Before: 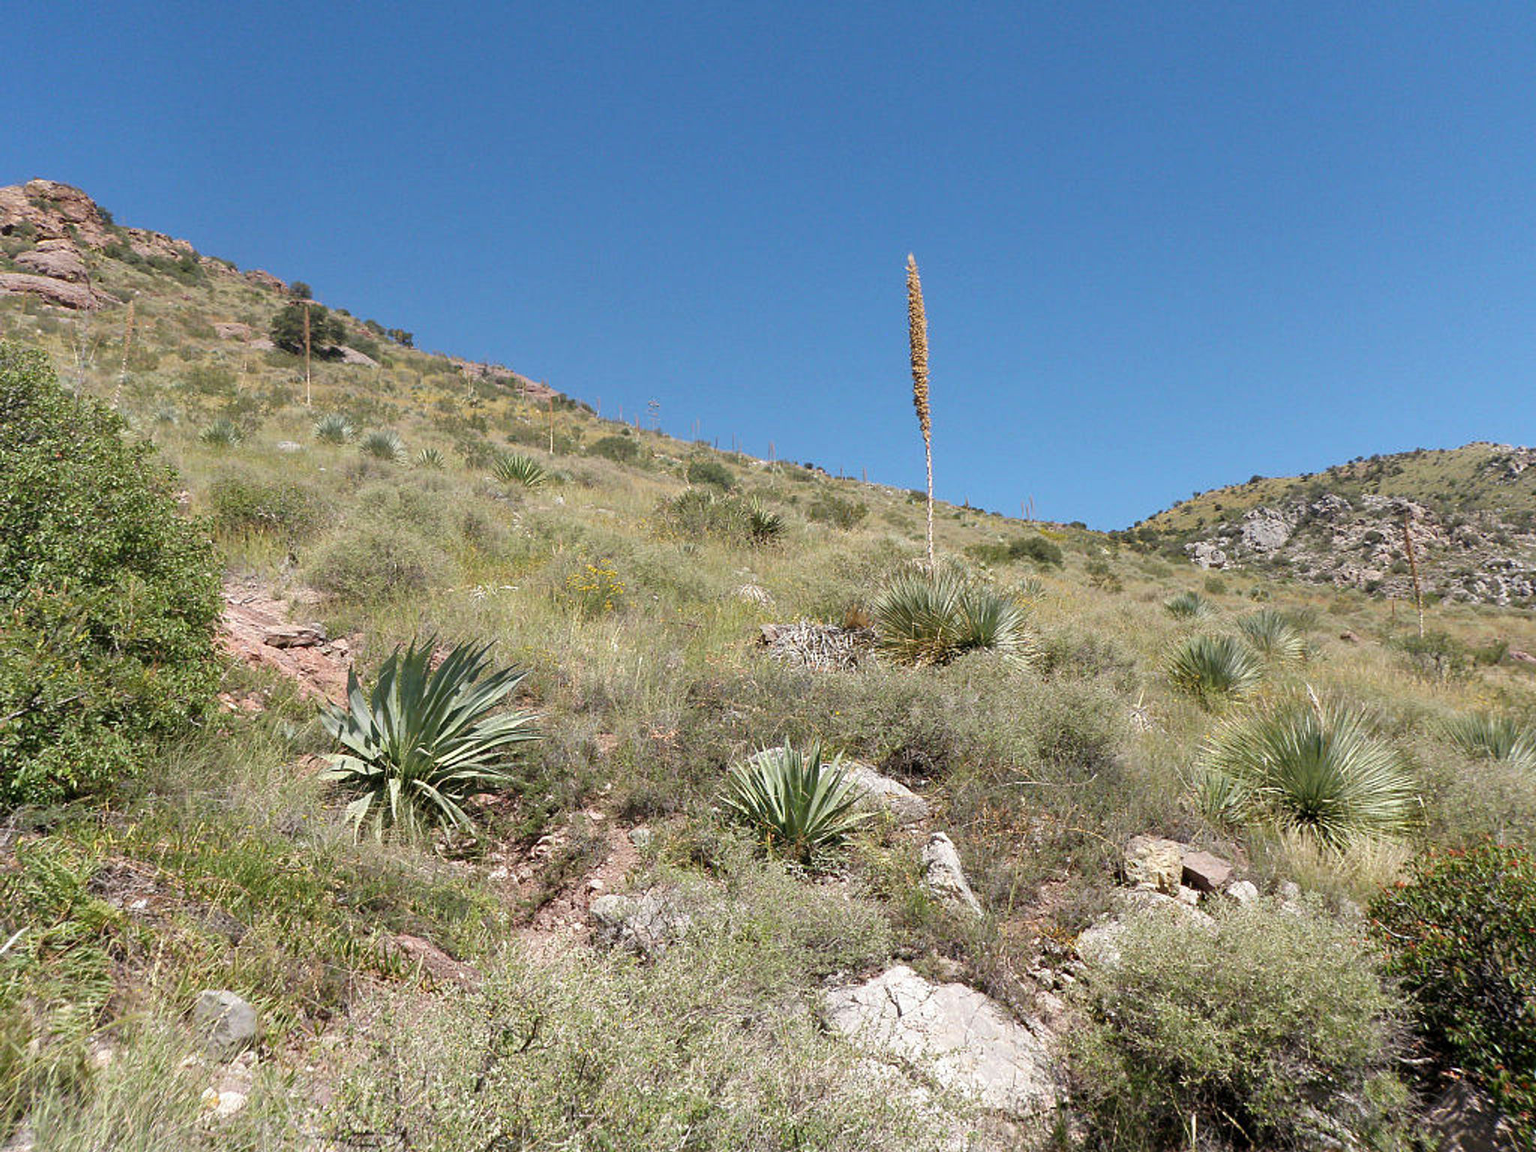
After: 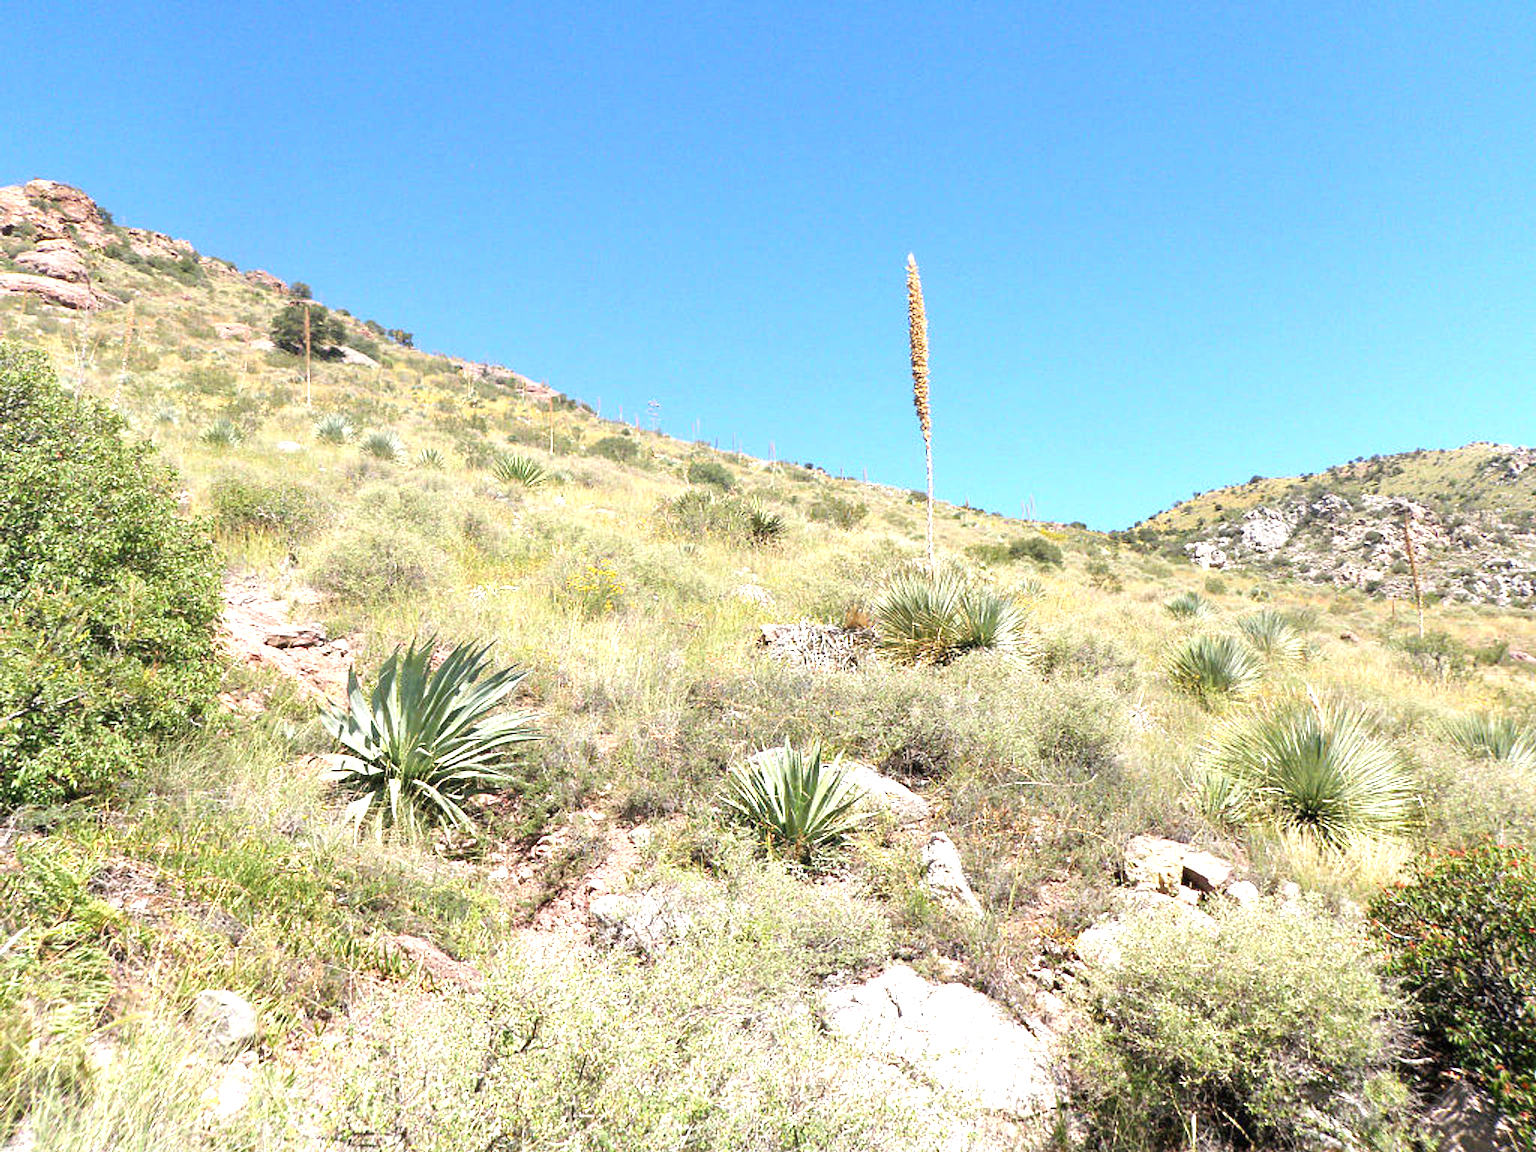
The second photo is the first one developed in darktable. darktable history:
base curve: curves: ch0 [(0, 0) (0.472, 0.508) (1, 1)]
exposure: black level correction 0, exposure 1.2 EV, compensate exposure bias true, compensate highlight preservation false
